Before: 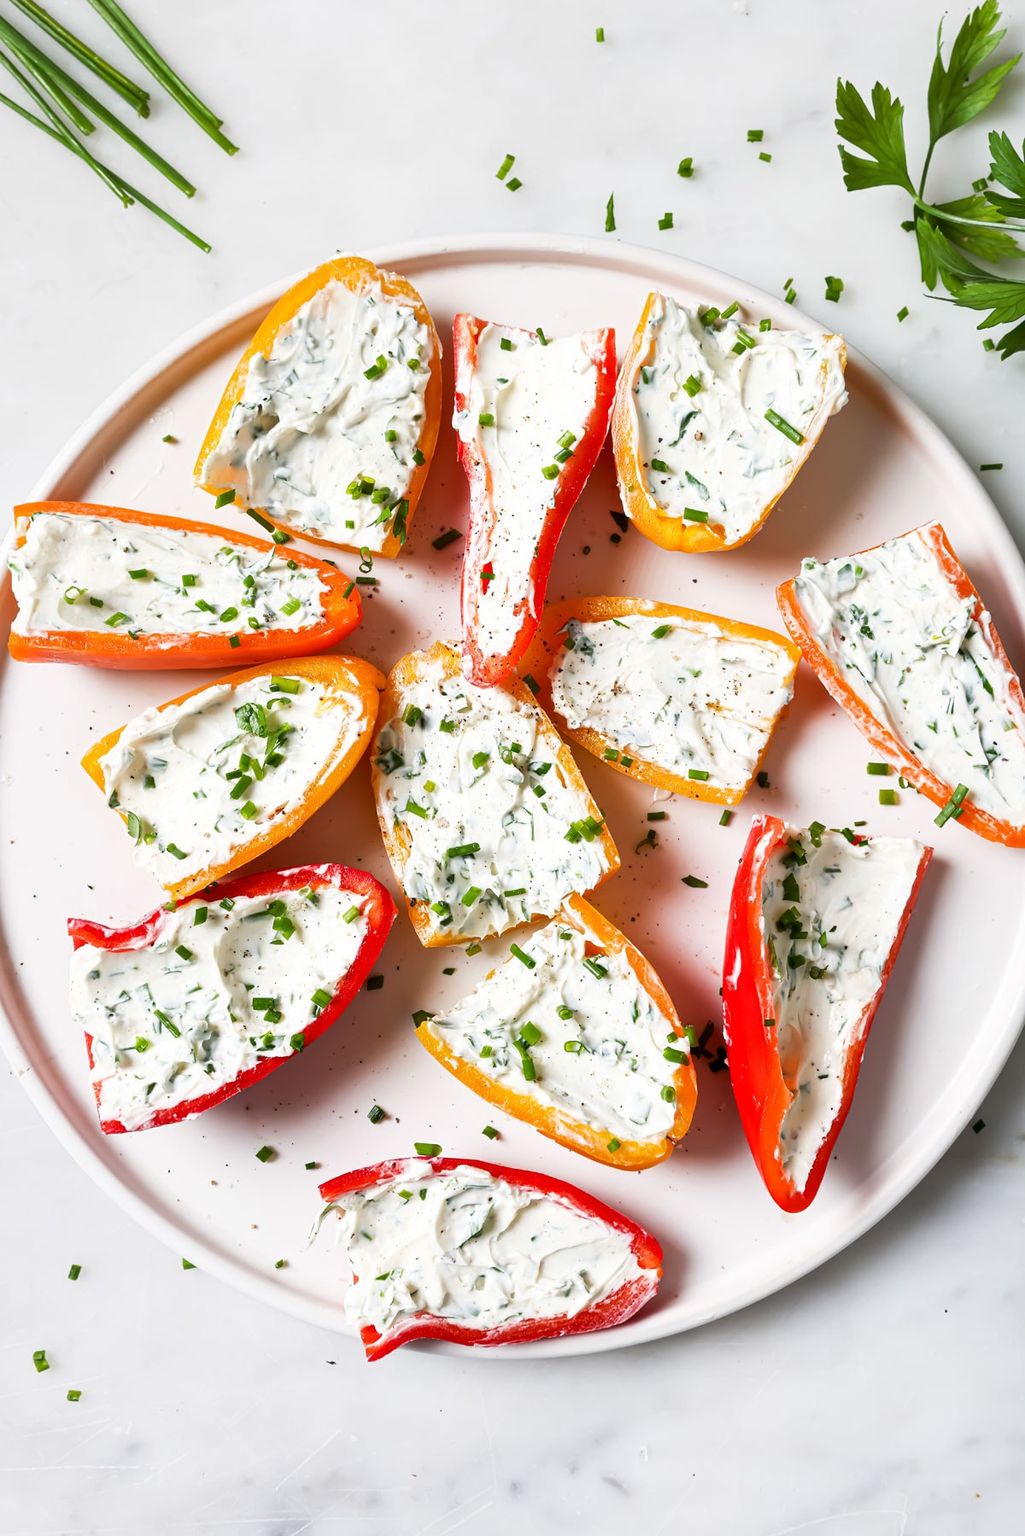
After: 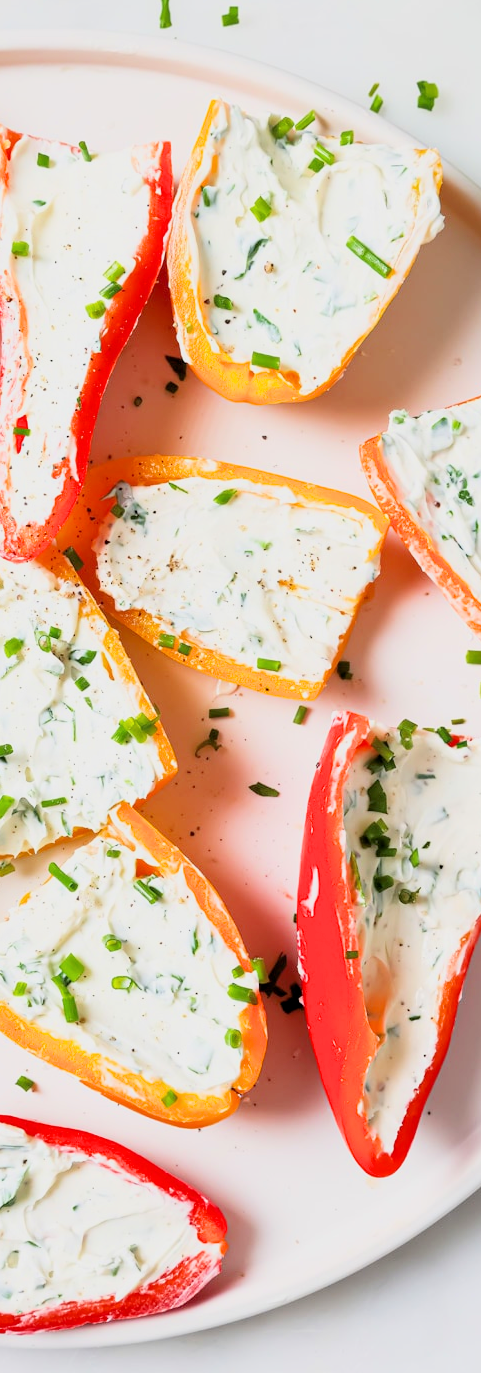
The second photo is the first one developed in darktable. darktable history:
filmic rgb: black relative exposure -8.87 EV, white relative exposure 4.99 EV, target black luminance 0%, hardness 3.78, latitude 66.42%, contrast 0.819, highlights saturation mix 10.05%, shadows ↔ highlights balance 20.64%, color science v6 (2022), iterations of high-quality reconstruction 0
exposure: exposure 1.089 EV, compensate highlight preservation false
crop: left 45.815%, top 13.527%, right 14.074%, bottom 10.124%
contrast brightness saturation: contrast 0.072
